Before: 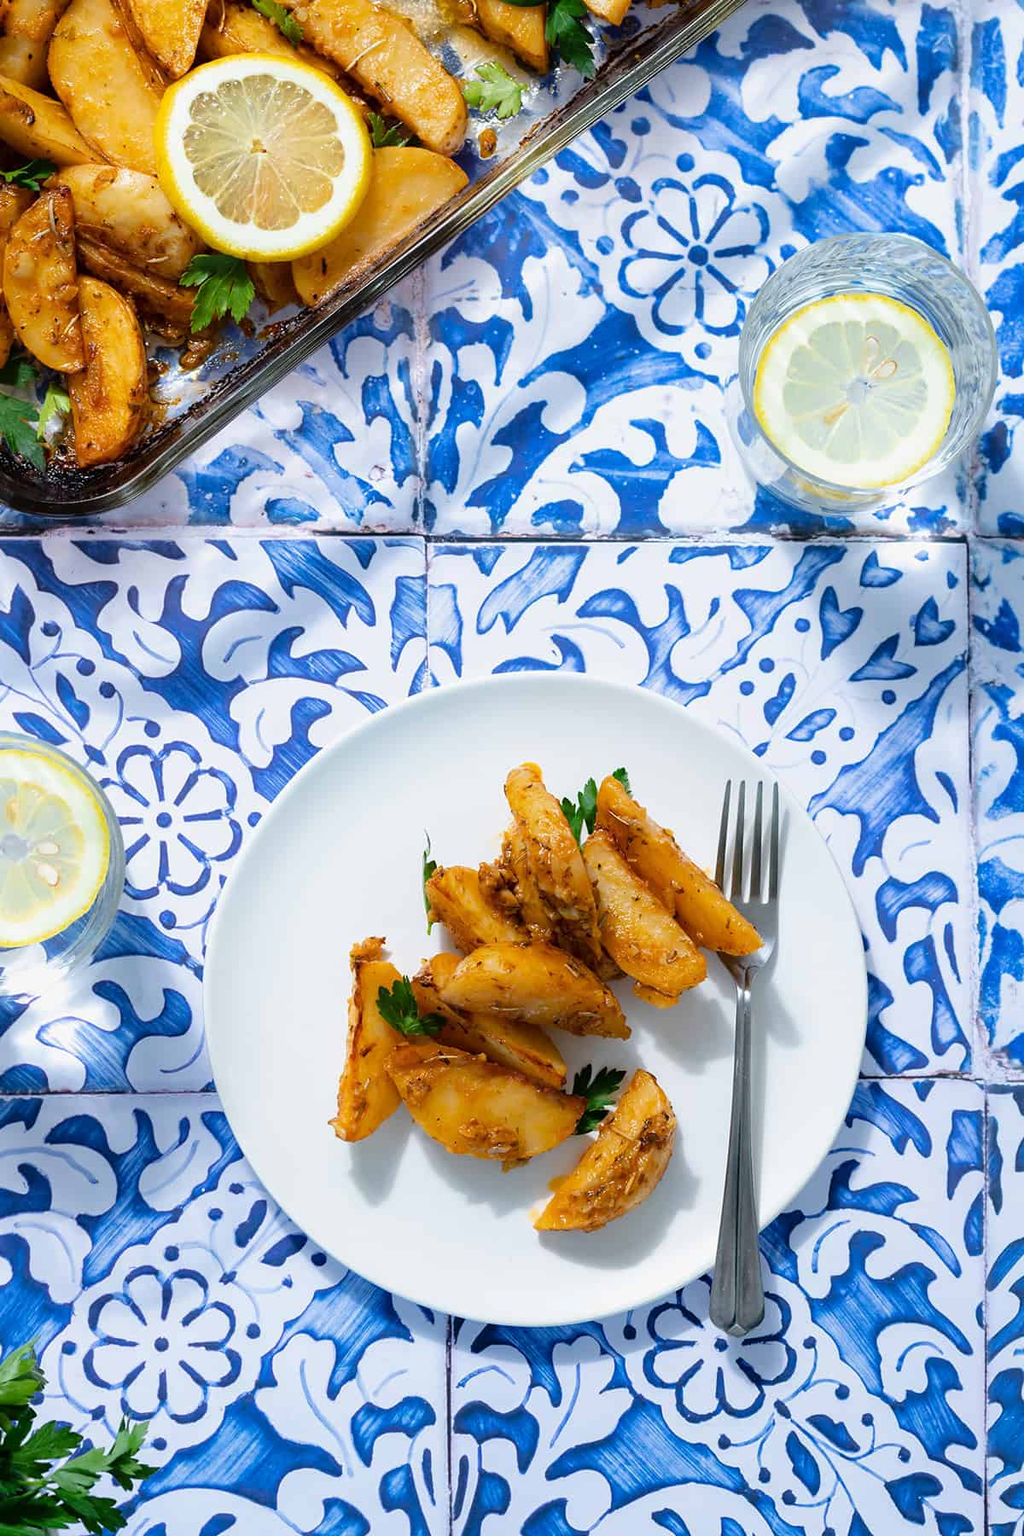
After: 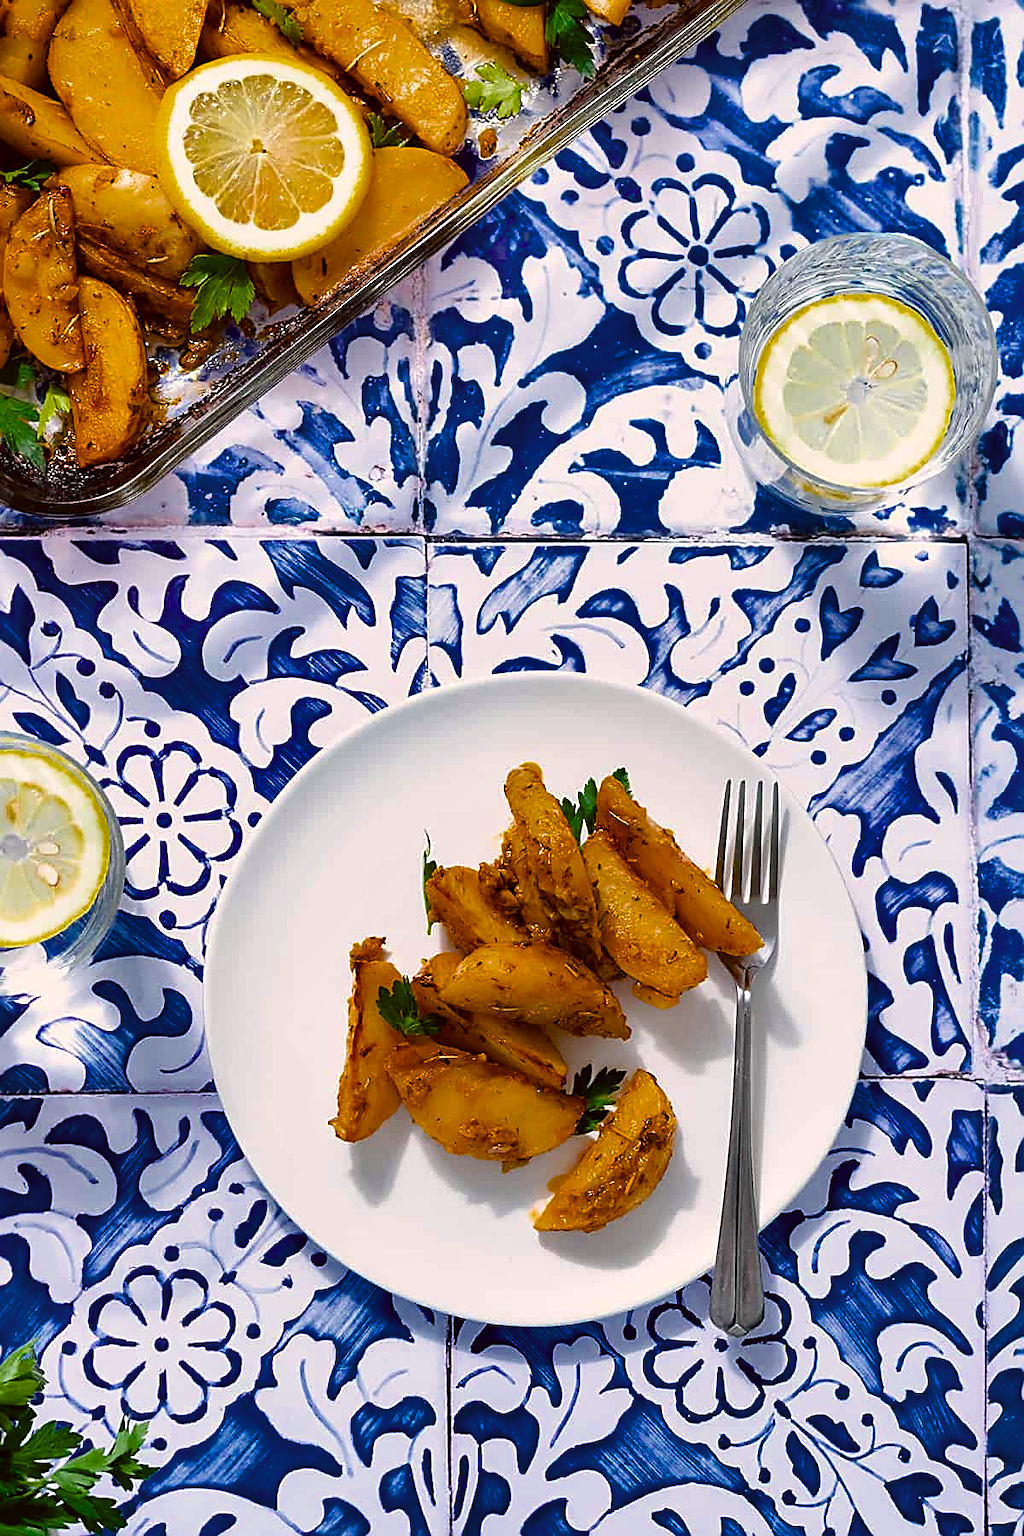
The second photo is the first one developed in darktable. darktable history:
shadows and highlights: radius 116.63, shadows 42.53, highlights -62.31, soften with gaussian
sharpen: amount 0.99
color correction: highlights a* 6.78, highlights b* 7.45, shadows a* 5.36, shadows b* 7.02, saturation 0.887
color balance rgb: linear chroma grading › global chroma 9.756%, perceptual saturation grading › global saturation 30.074%, saturation formula JzAzBz (2021)
